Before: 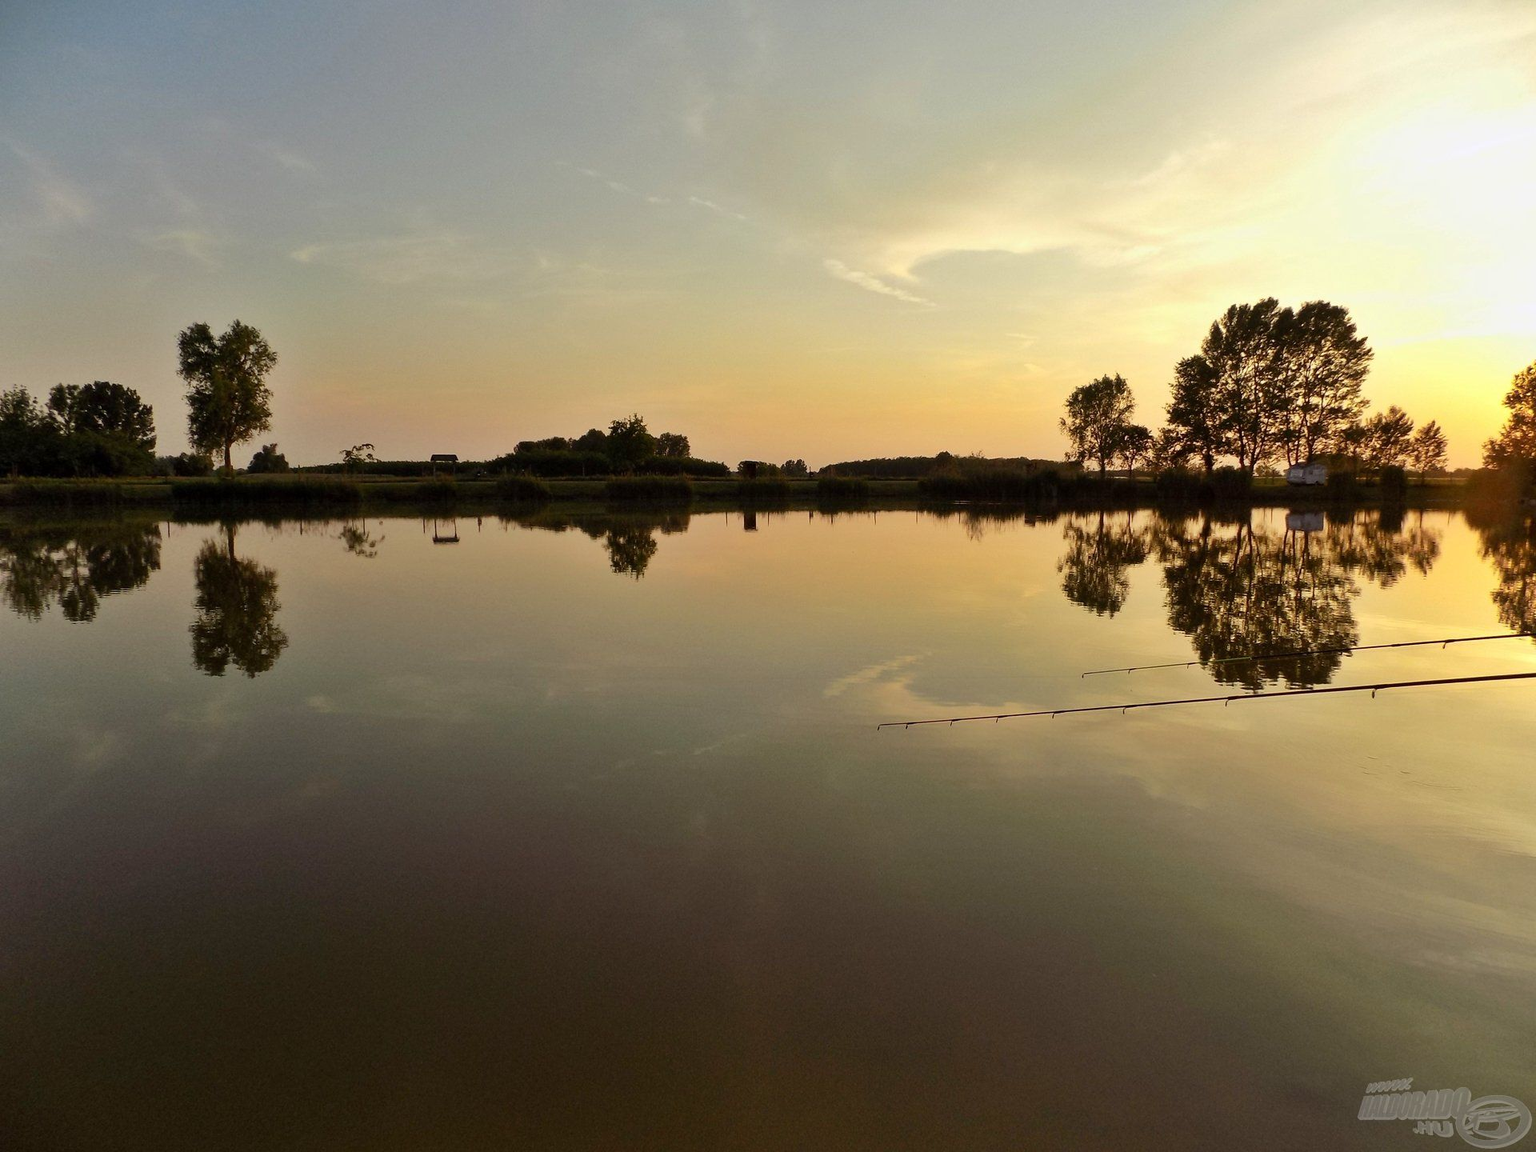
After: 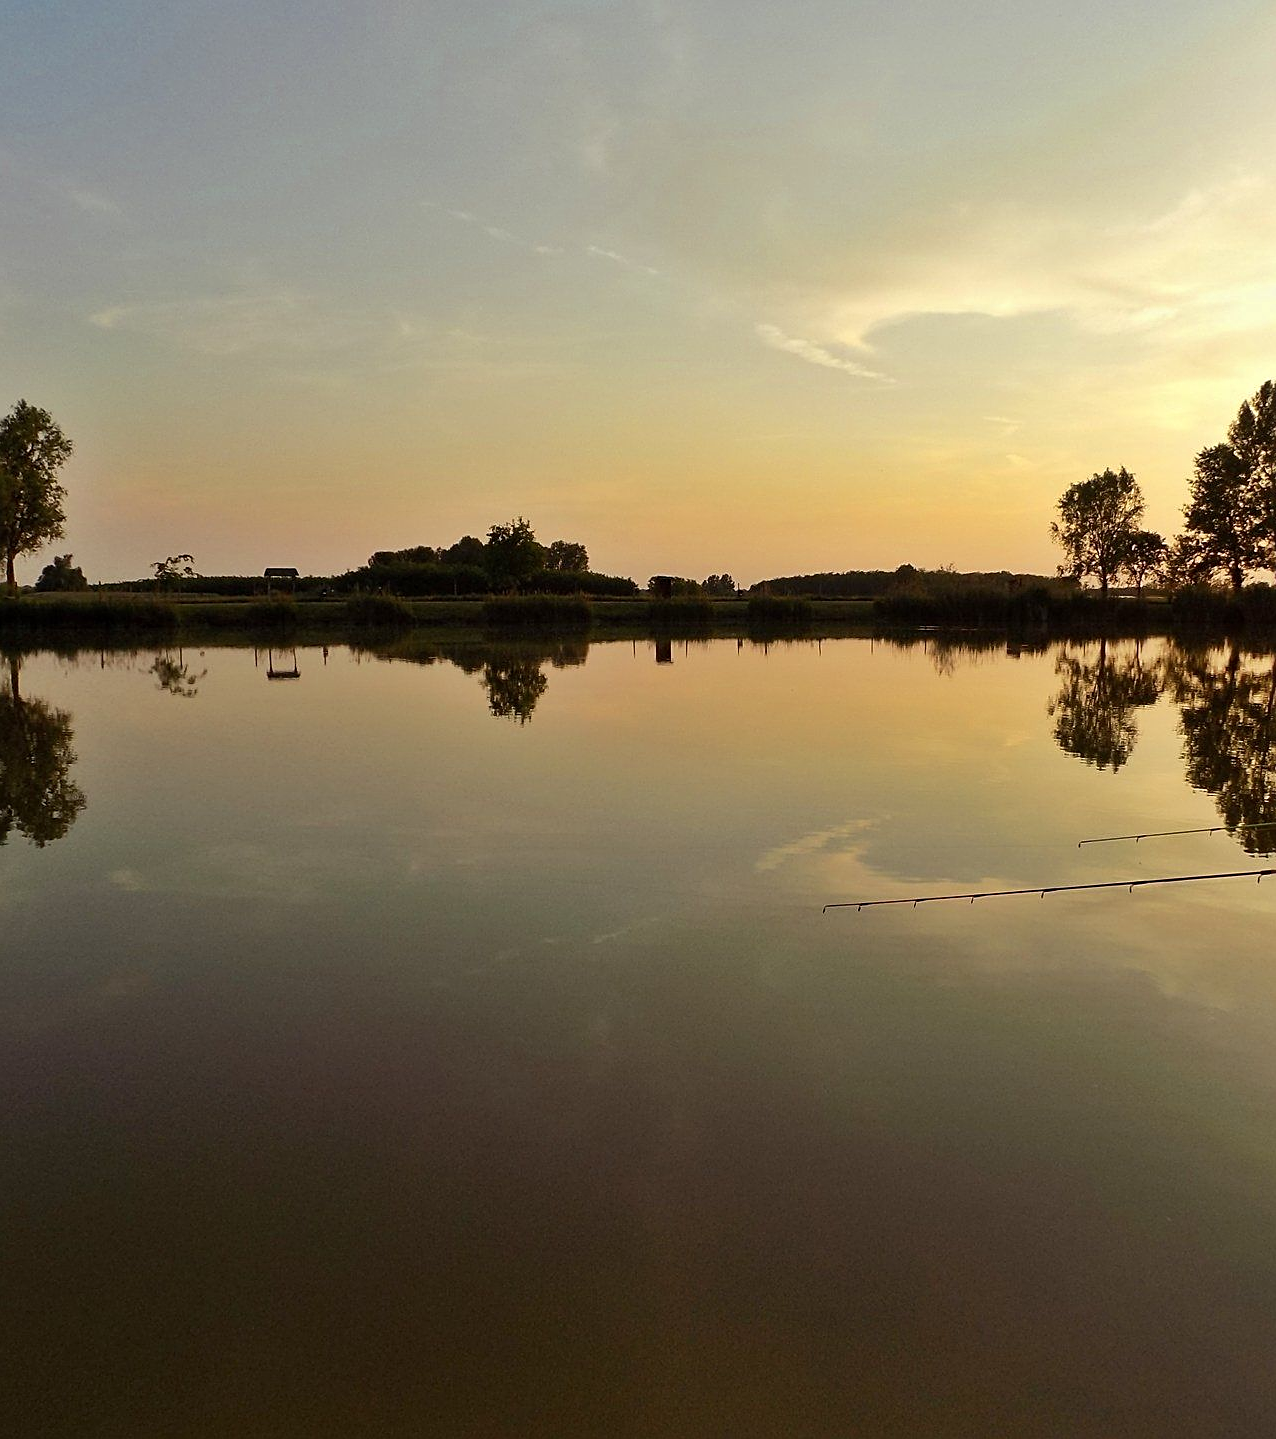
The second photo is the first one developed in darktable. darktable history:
color zones: curves: ch0 [(0.25, 0.5) (0.463, 0.627) (0.484, 0.637) (0.75, 0.5)]
crop and rotate: left 14.309%, right 19.188%
sharpen: on, module defaults
tone equalizer: edges refinement/feathering 500, mask exposure compensation -1.57 EV, preserve details no
